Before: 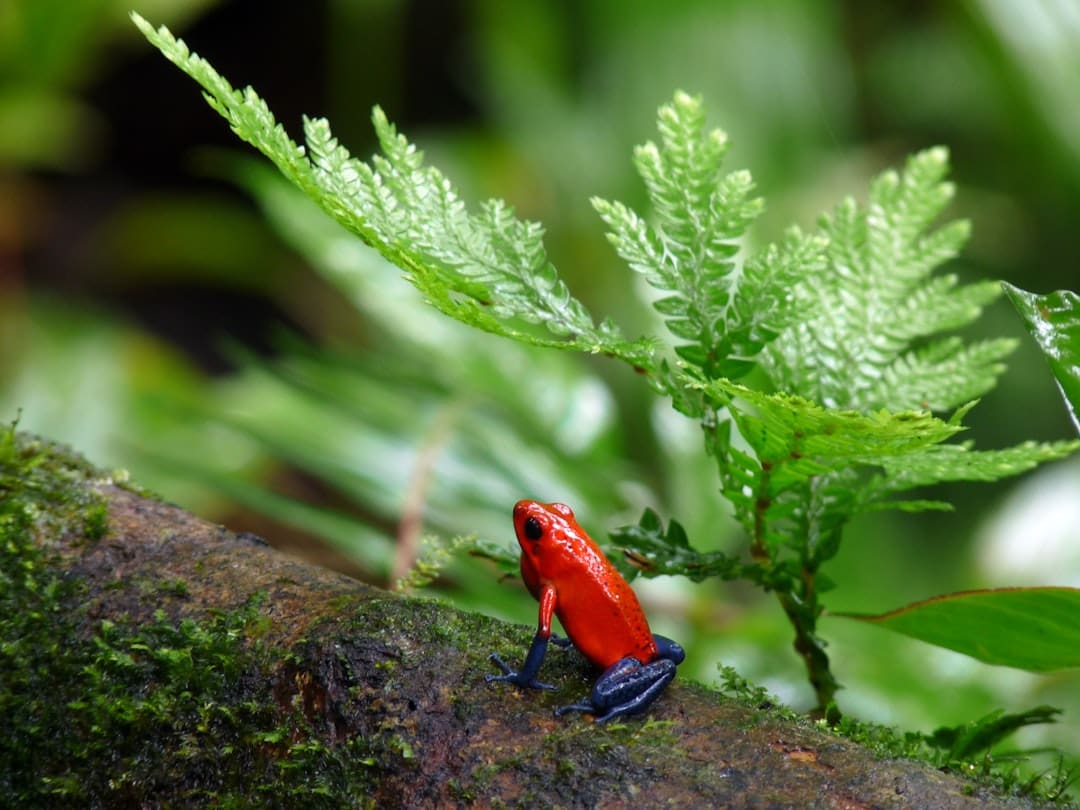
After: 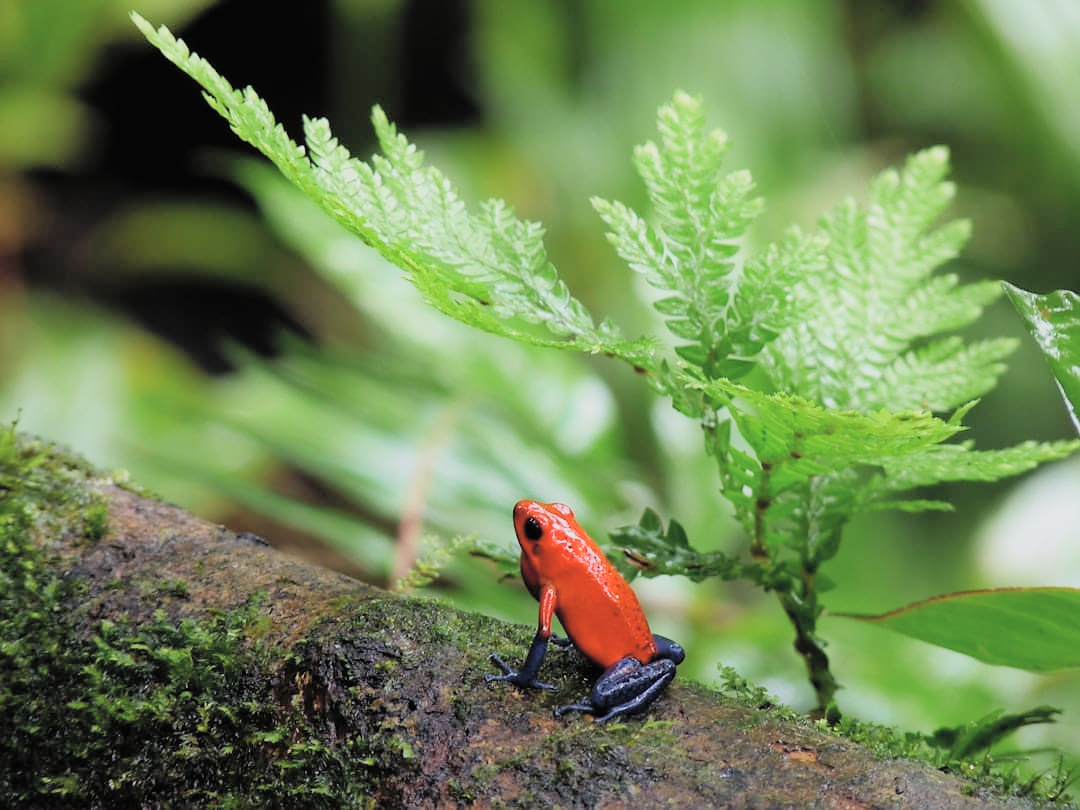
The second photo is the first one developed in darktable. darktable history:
tone equalizer: -8 EV -0.001 EV, -7 EV 0.001 EV, -6 EV -0.002 EV, -5 EV -0.003 EV, -4 EV -0.062 EV, -3 EV -0.222 EV, -2 EV -0.267 EV, -1 EV 0.105 EV, +0 EV 0.303 EV
sharpen: radius 0.969, amount 0.604
filmic rgb: black relative exposure -7.32 EV, white relative exposure 5.09 EV, hardness 3.2
contrast brightness saturation: brightness 0.28
